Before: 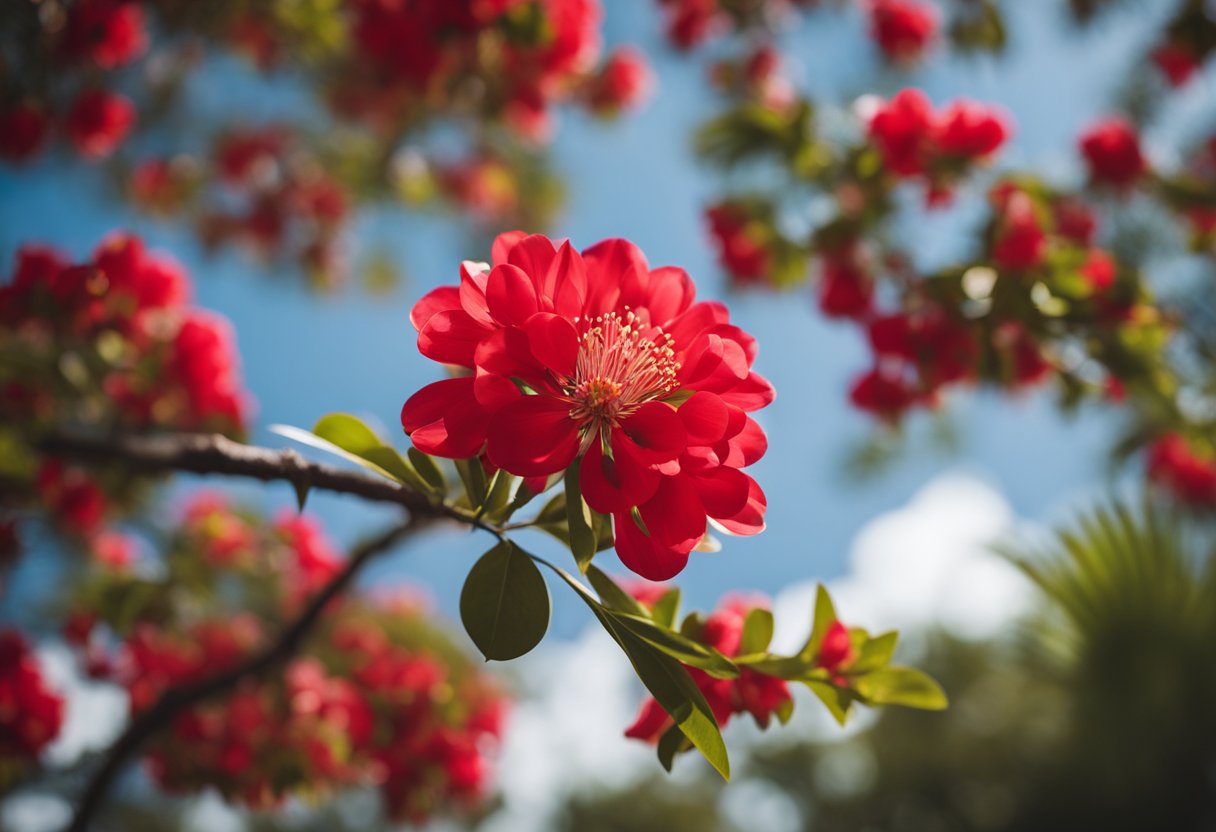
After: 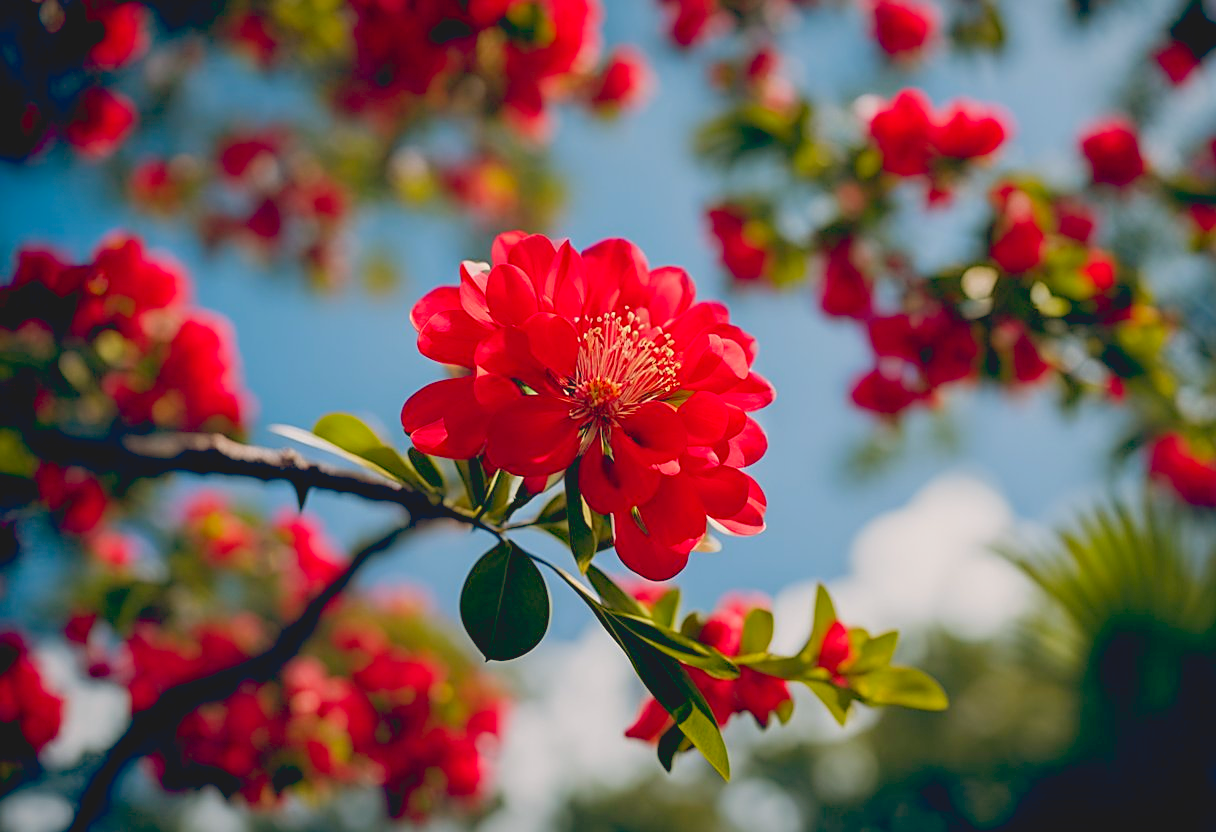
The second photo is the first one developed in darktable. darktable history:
color balance: lift [0.975, 0.993, 1, 1.015], gamma [1.1, 1, 1, 0.945], gain [1, 1.04, 1, 0.95]
contrast brightness saturation: contrast -0.19, saturation 0.19
sharpen: amount 0.575
